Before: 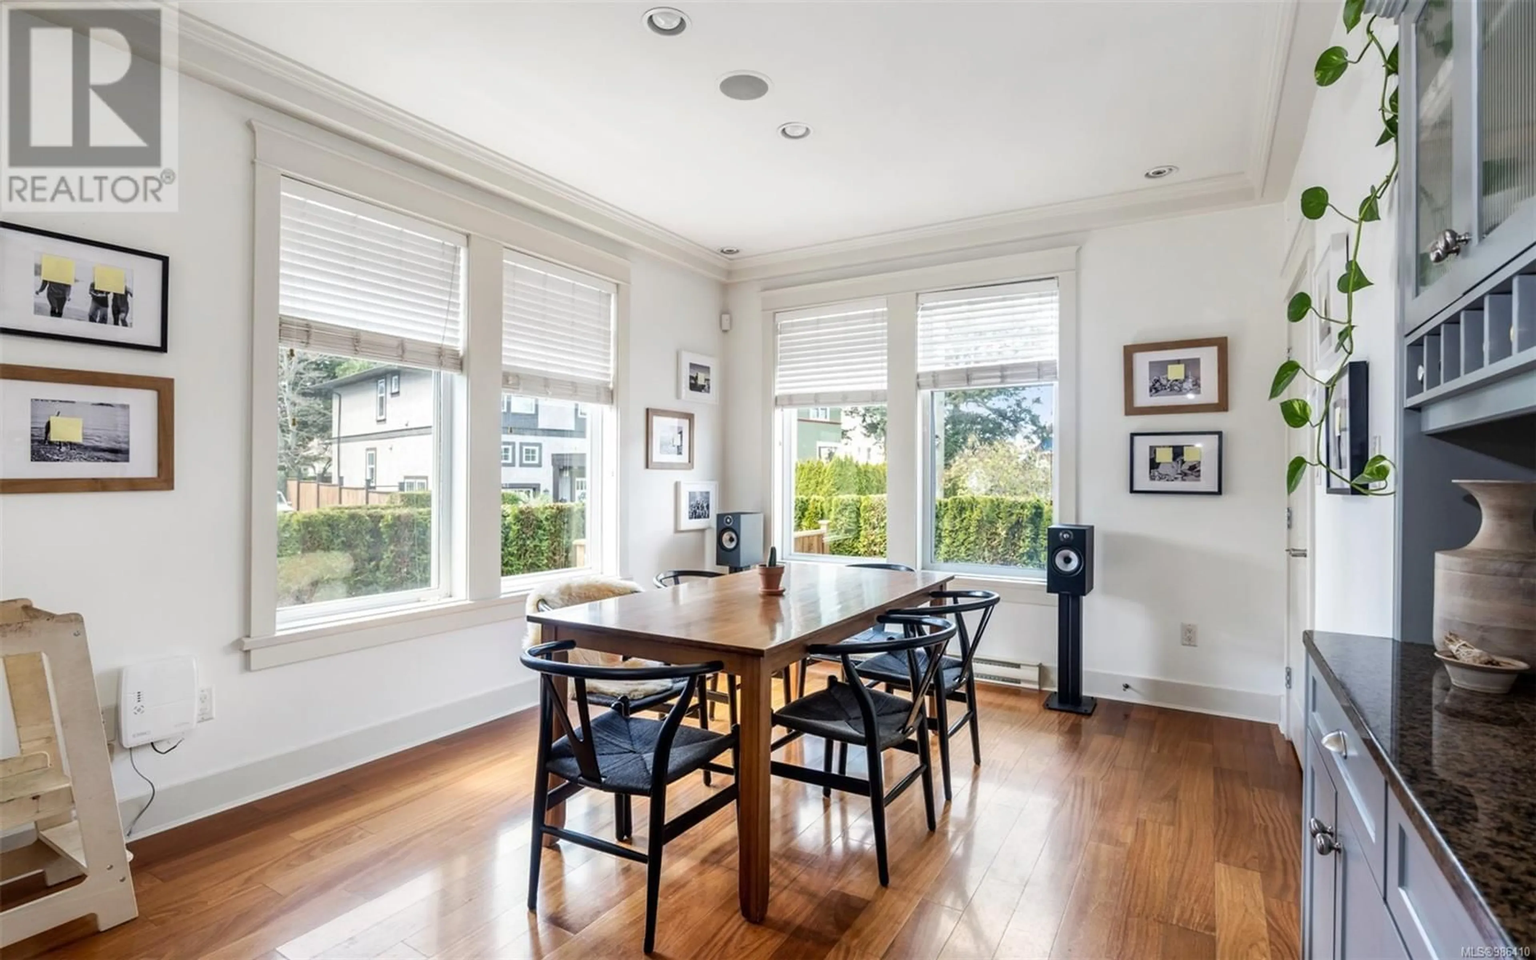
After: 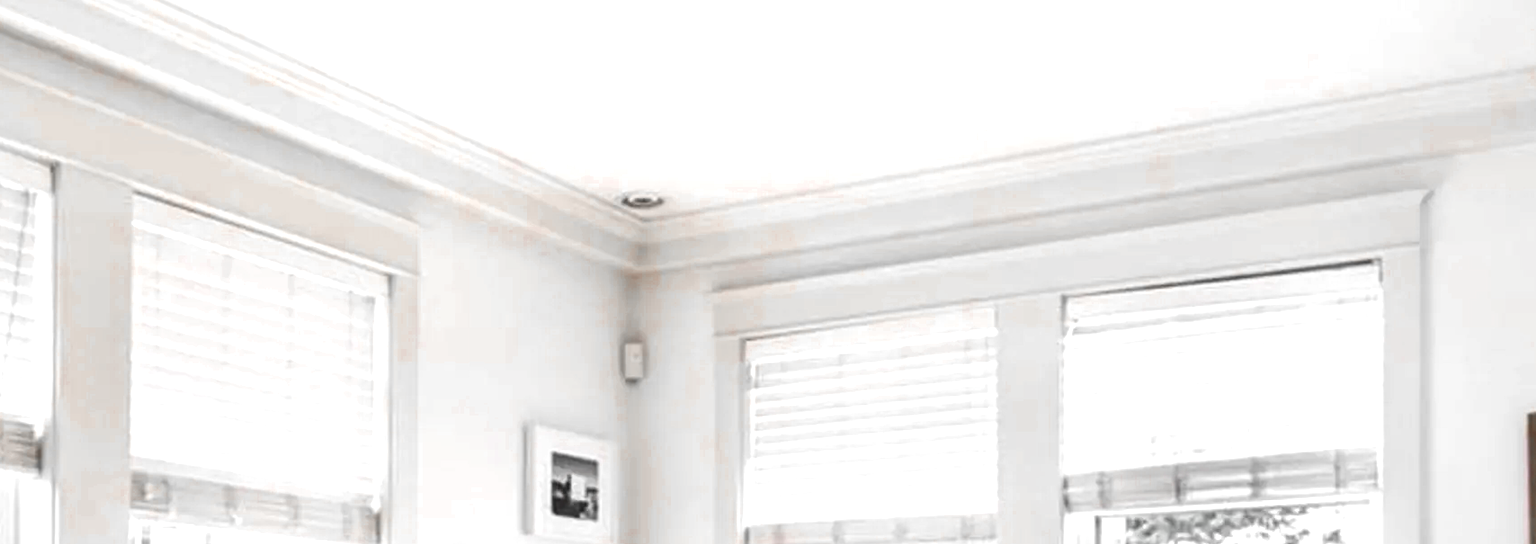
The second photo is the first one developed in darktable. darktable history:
exposure: exposure 0.602 EV, compensate exposure bias true, compensate highlight preservation false
contrast brightness saturation: contrast 0.068, brightness -0.132, saturation 0.064
crop: left 28.924%, top 16.864%, right 26.589%, bottom 57.882%
color zones: curves: ch0 [(0, 0.497) (0.096, 0.361) (0.221, 0.538) (0.429, 0.5) (0.571, 0.5) (0.714, 0.5) (0.857, 0.5) (1, 0.497)]; ch1 [(0, 0.5) (0.143, 0.5) (0.257, -0.002) (0.429, 0.04) (0.571, -0.001) (0.714, -0.015) (0.857, 0.024) (1, 0.5)]
